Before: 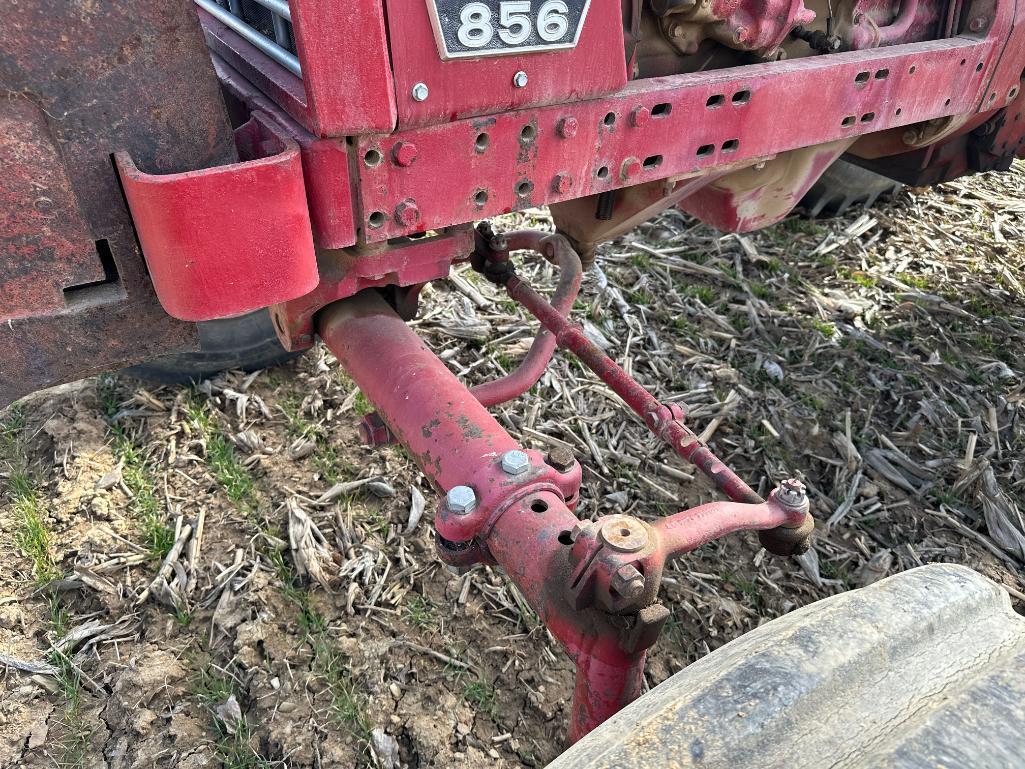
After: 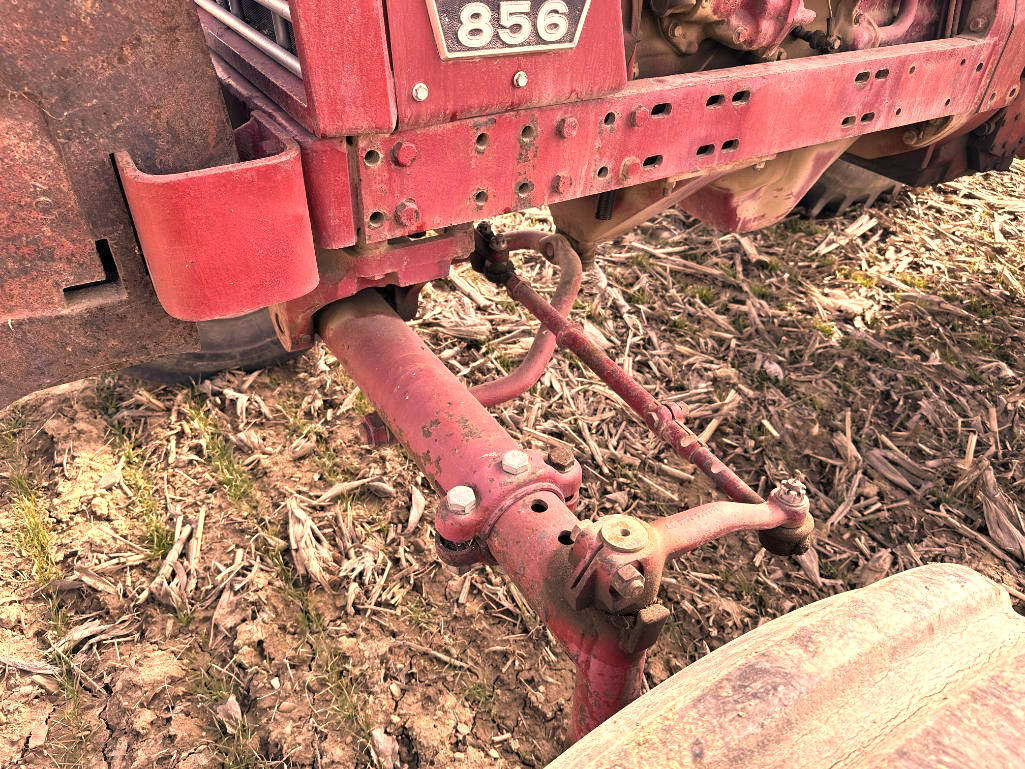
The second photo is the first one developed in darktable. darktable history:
color correction: highlights a* 39.75, highlights b* 39.73, saturation 0.693
exposure: exposure 0.566 EV, compensate exposure bias true, compensate highlight preservation false
